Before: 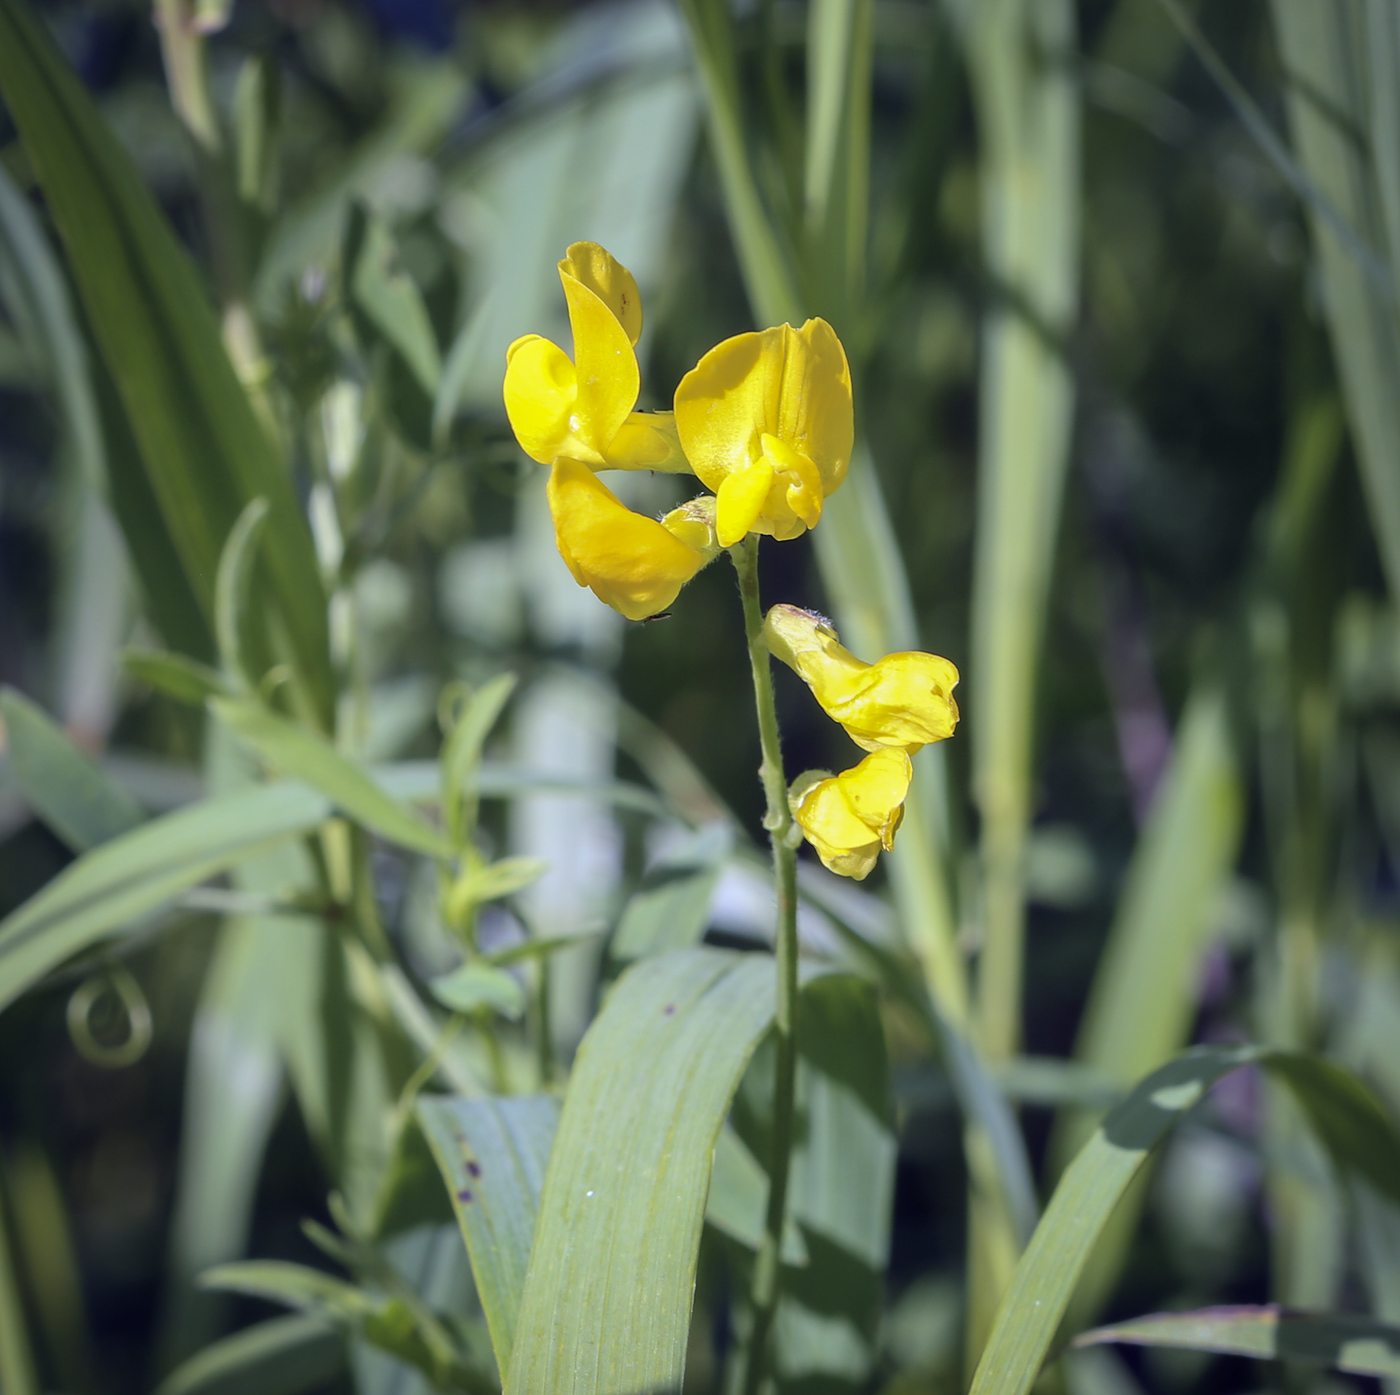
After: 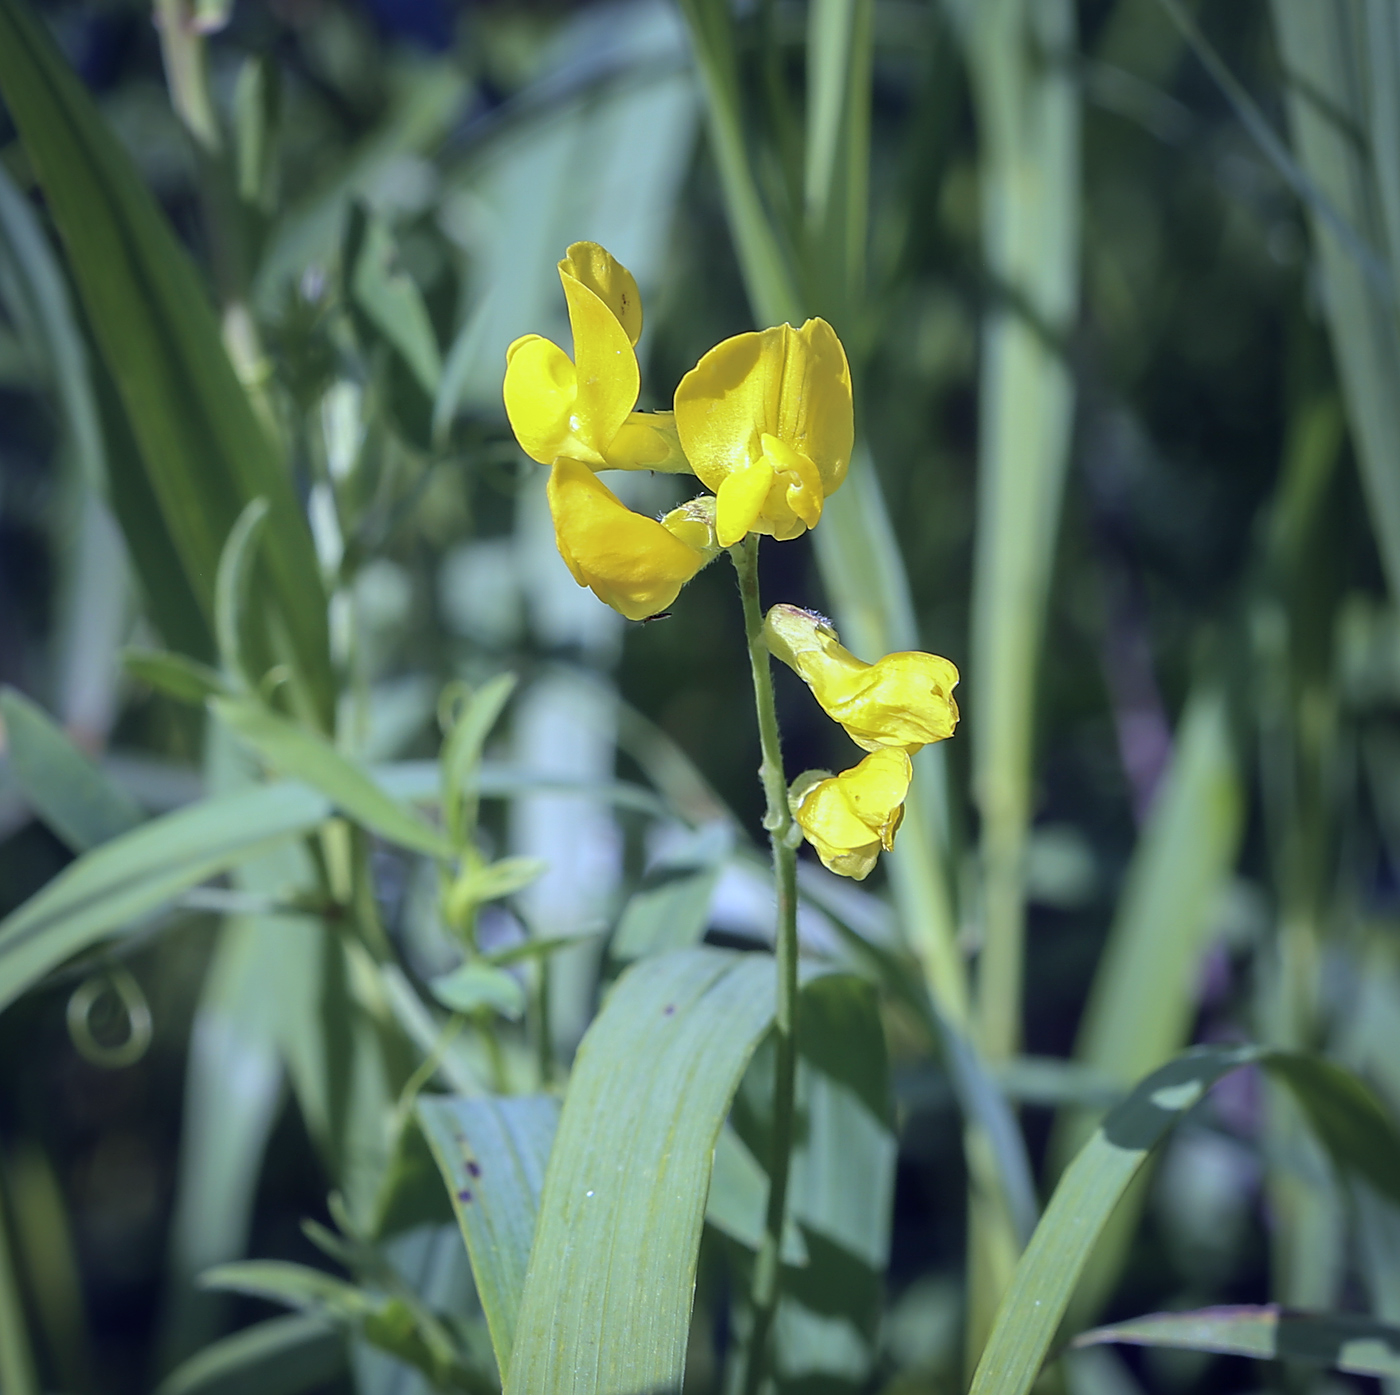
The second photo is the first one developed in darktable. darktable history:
color calibration: illuminant custom, x 0.368, y 0.373, temperature 4343.47 K, saturation algorithm version 1 (2020)
sharpen: on, module defaults
